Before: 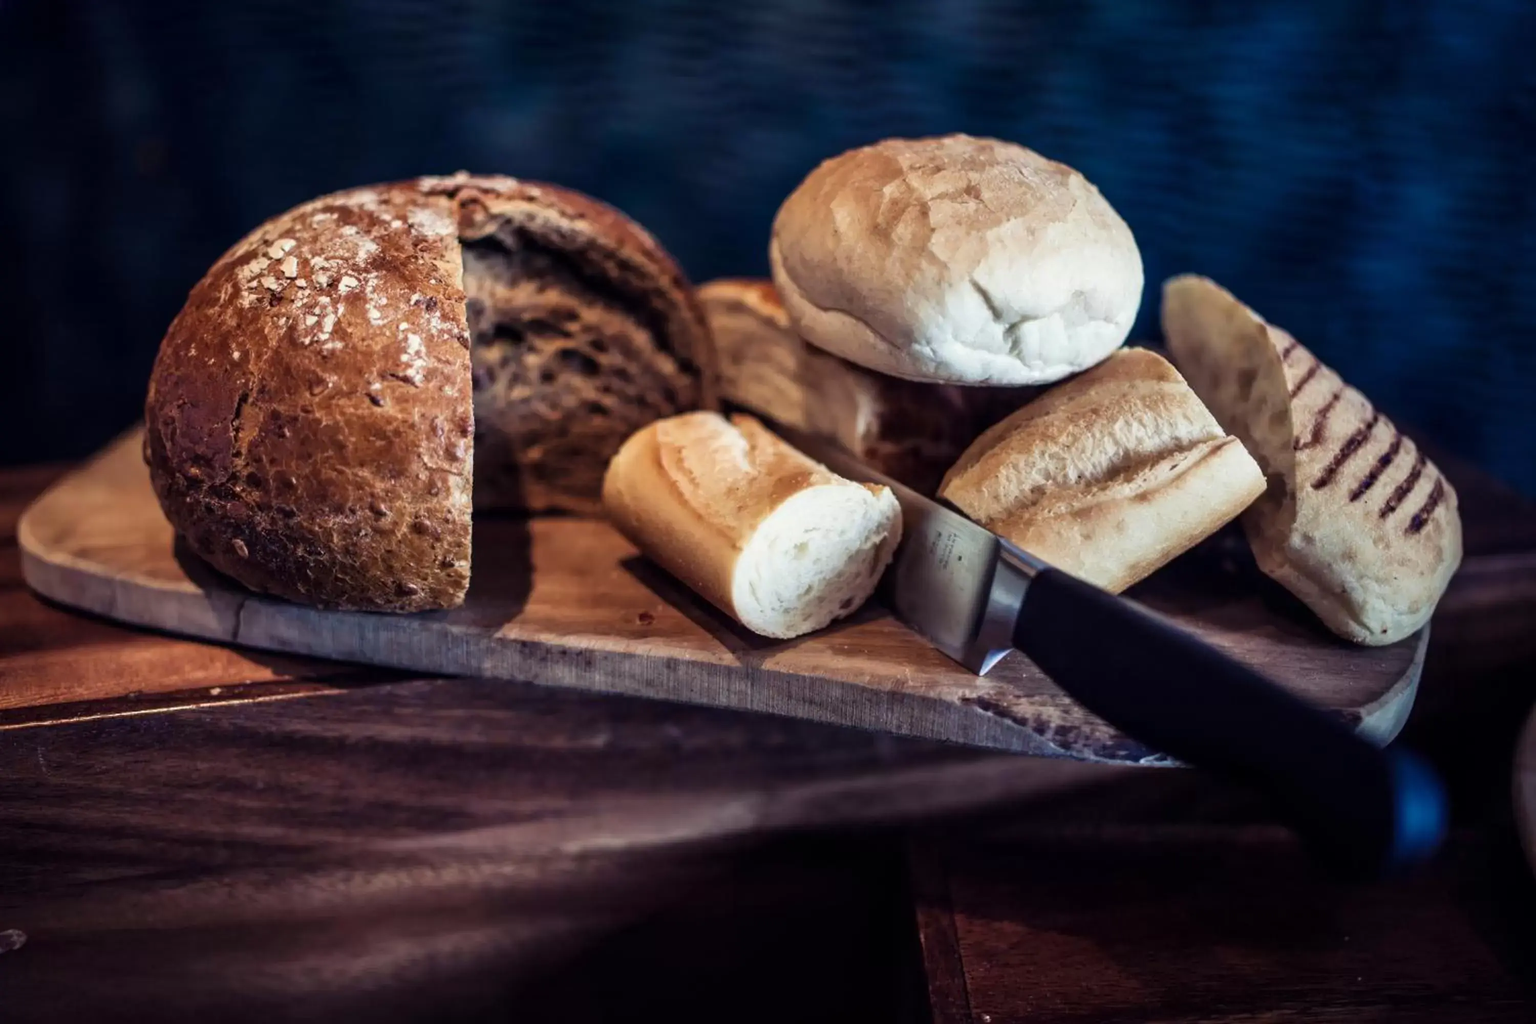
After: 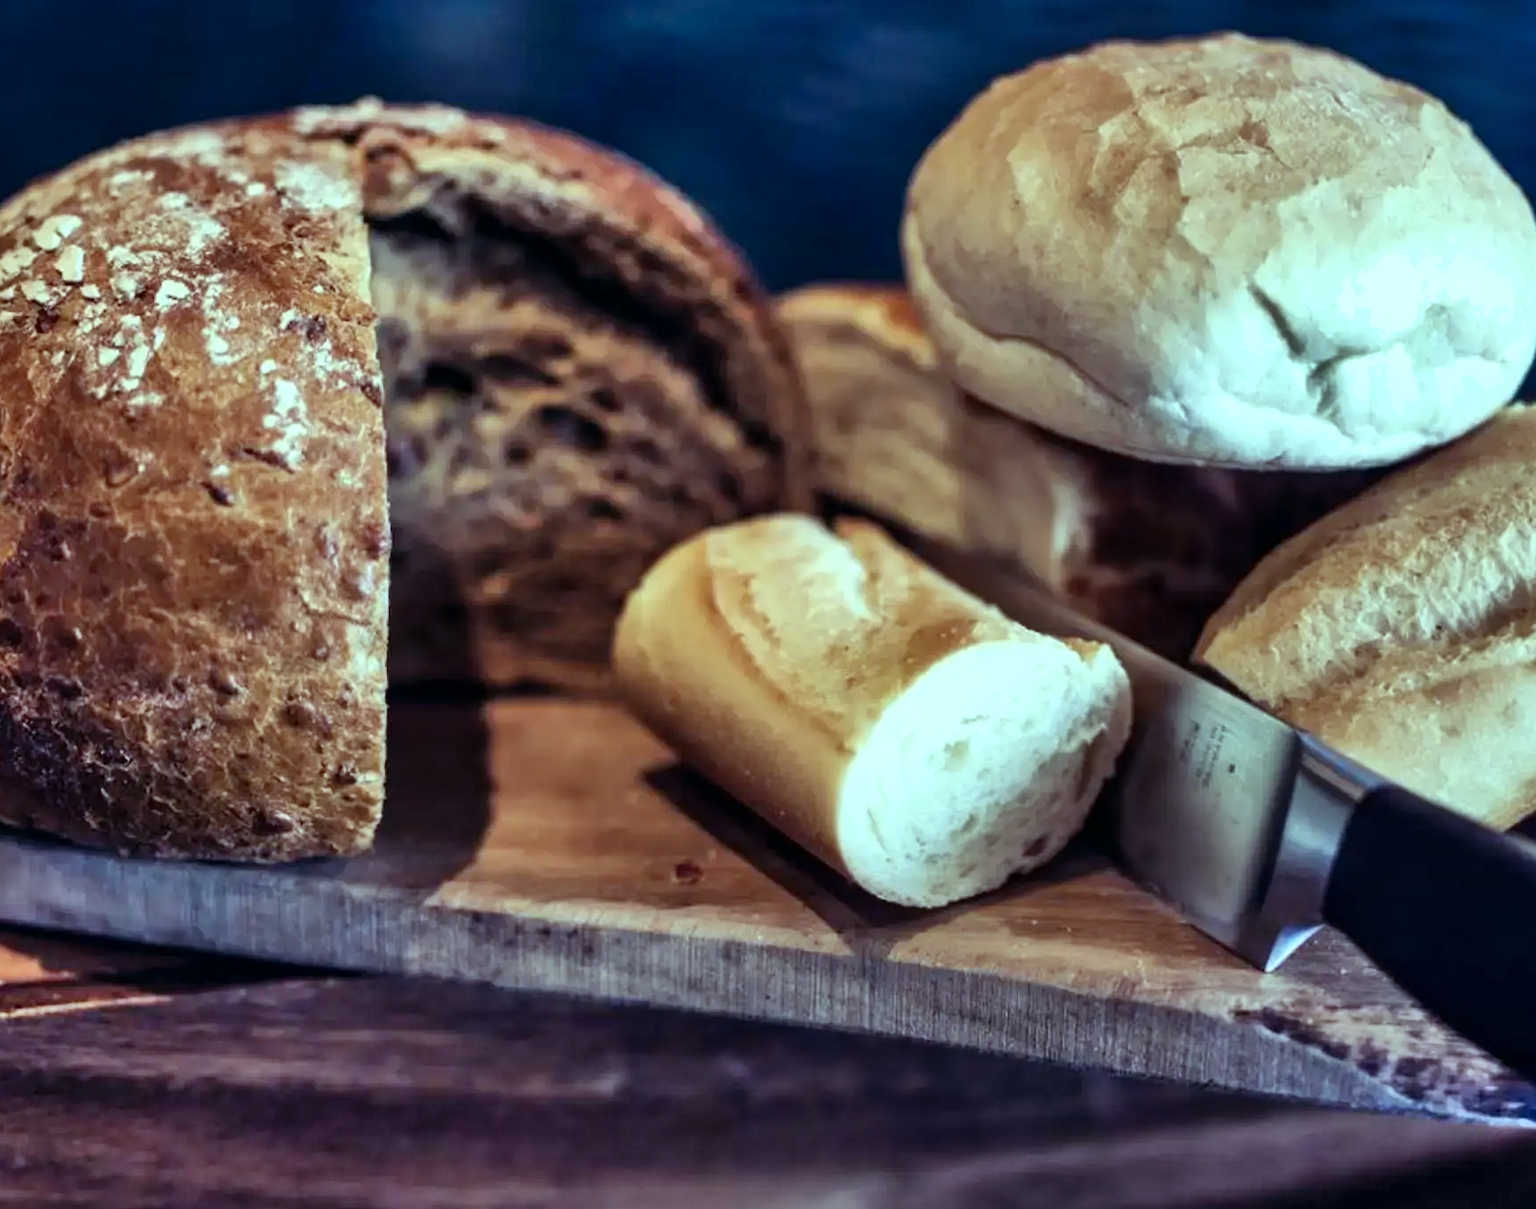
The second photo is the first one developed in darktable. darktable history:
color balance: mode lift, gamma, gain (sRGB), lift [0.997, 0.979, 1.021, 1.011], gamma [1, 1.084, 0.916, 0.998], gain [1, 0.87, 1.13, 1.101], contrast 4.55%, contrast fulcrum 38.24%, output saturation 104.09%
crop: left 16.202%, top 11.208%, right 26.045%, bottom 20.557%
shadows and highlights: shadows color adjustment 97.66%, soften with gaussian
exposure: black level correction 0.001, compensate highlight preservation false
